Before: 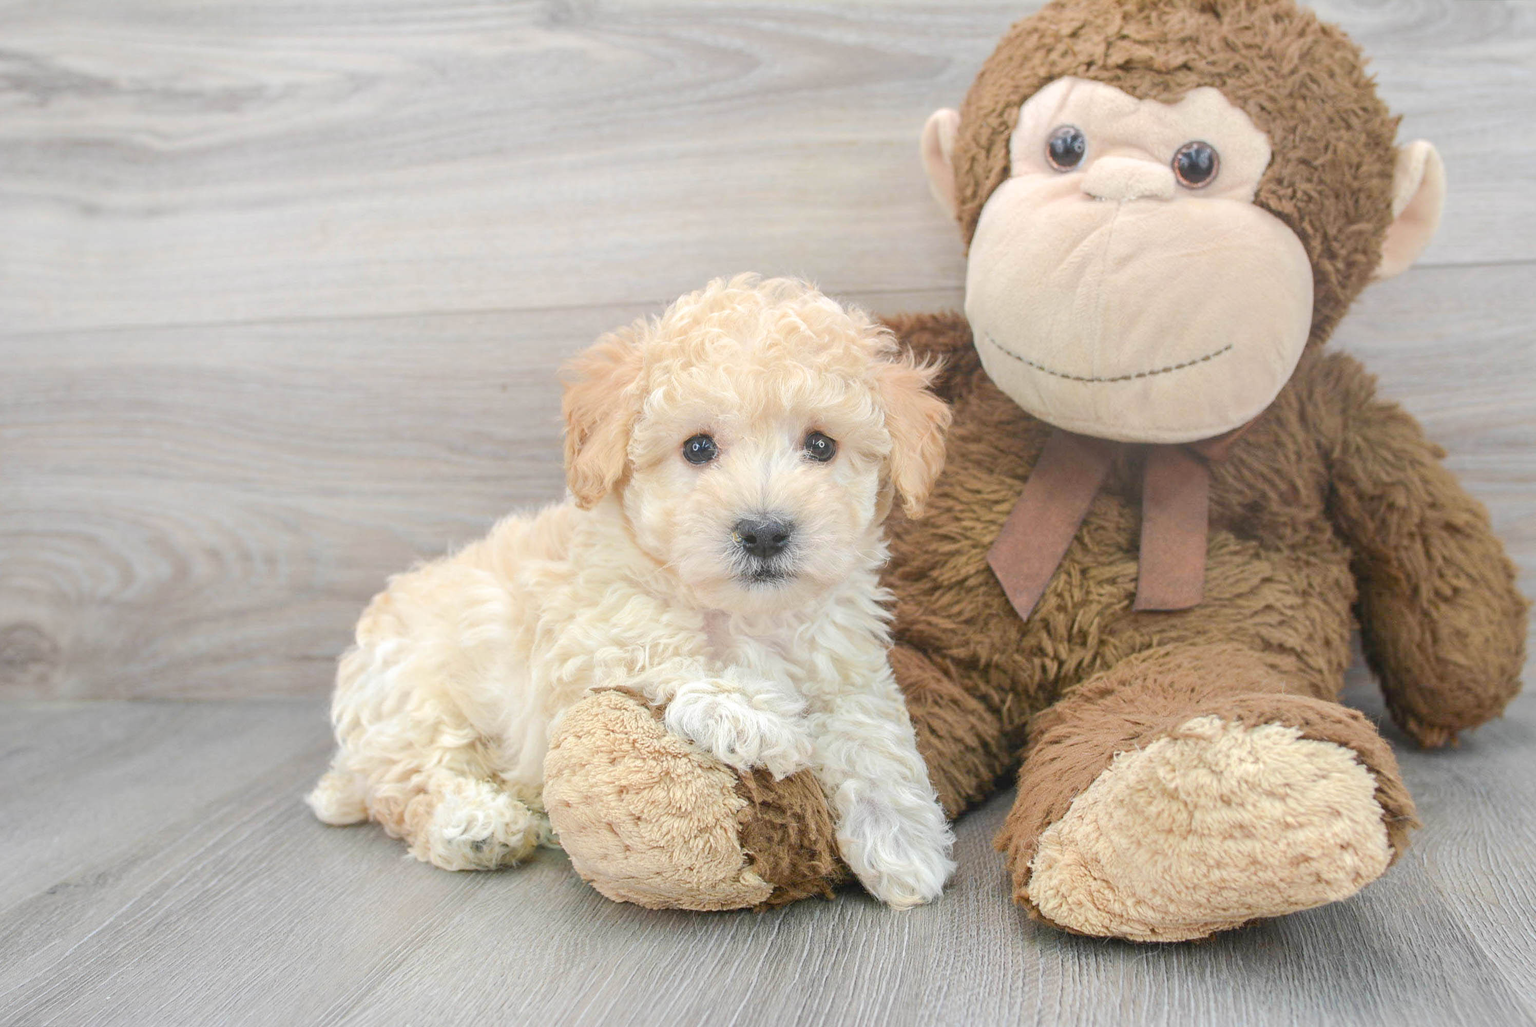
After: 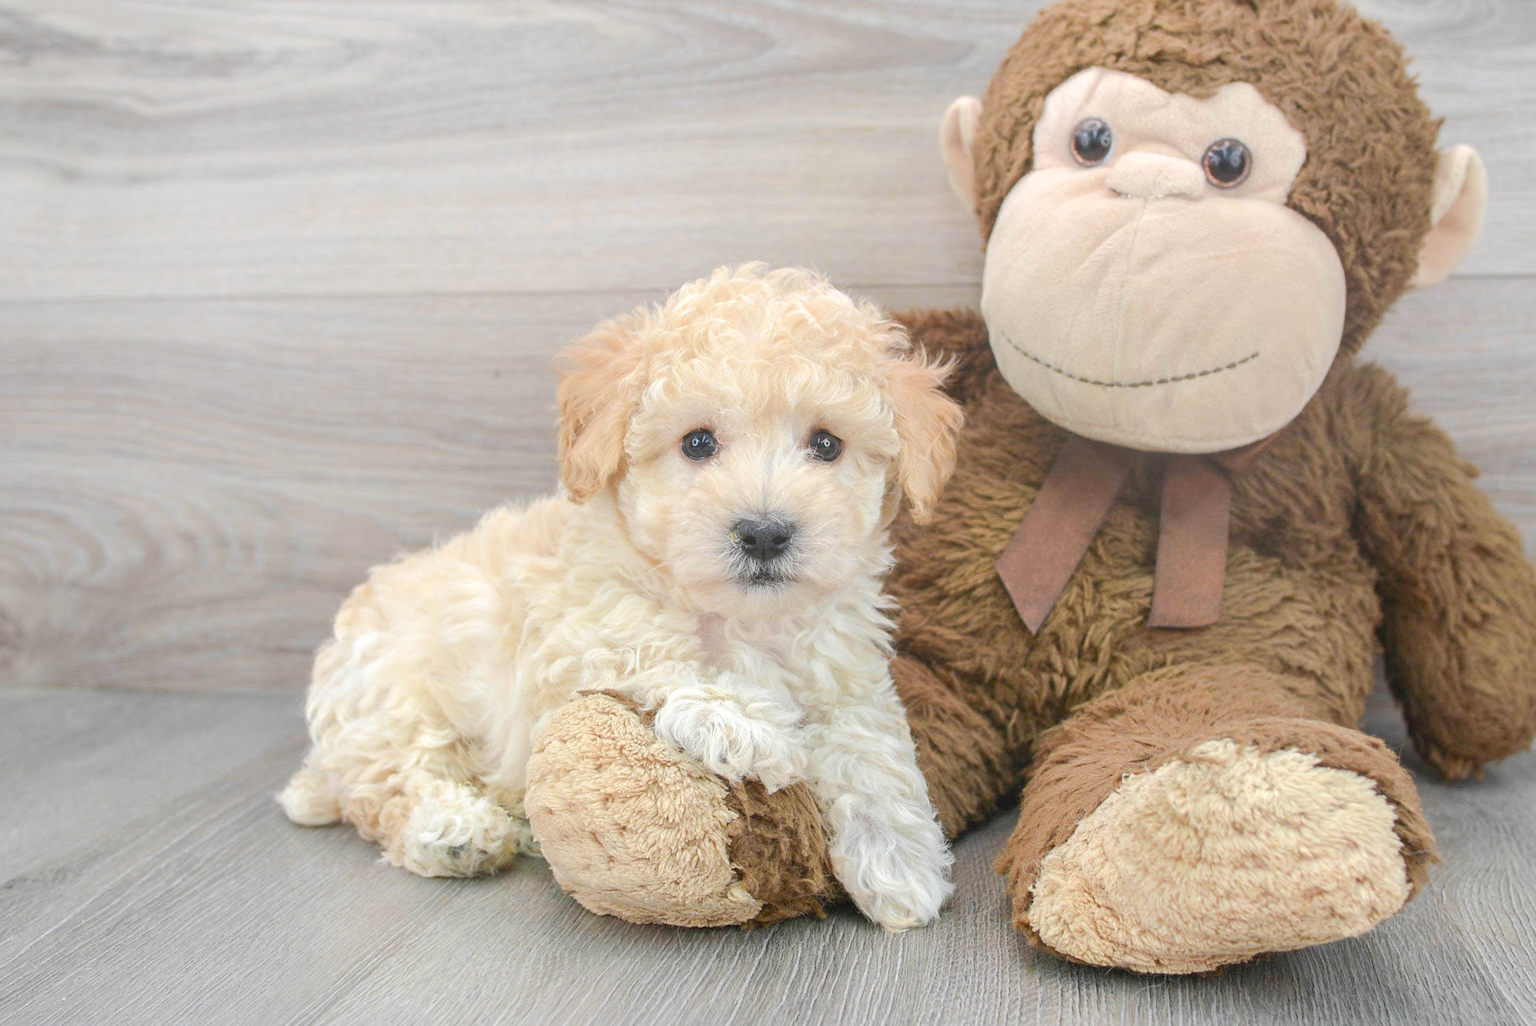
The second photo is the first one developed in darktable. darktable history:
crop and rotate: angle -1.75°
